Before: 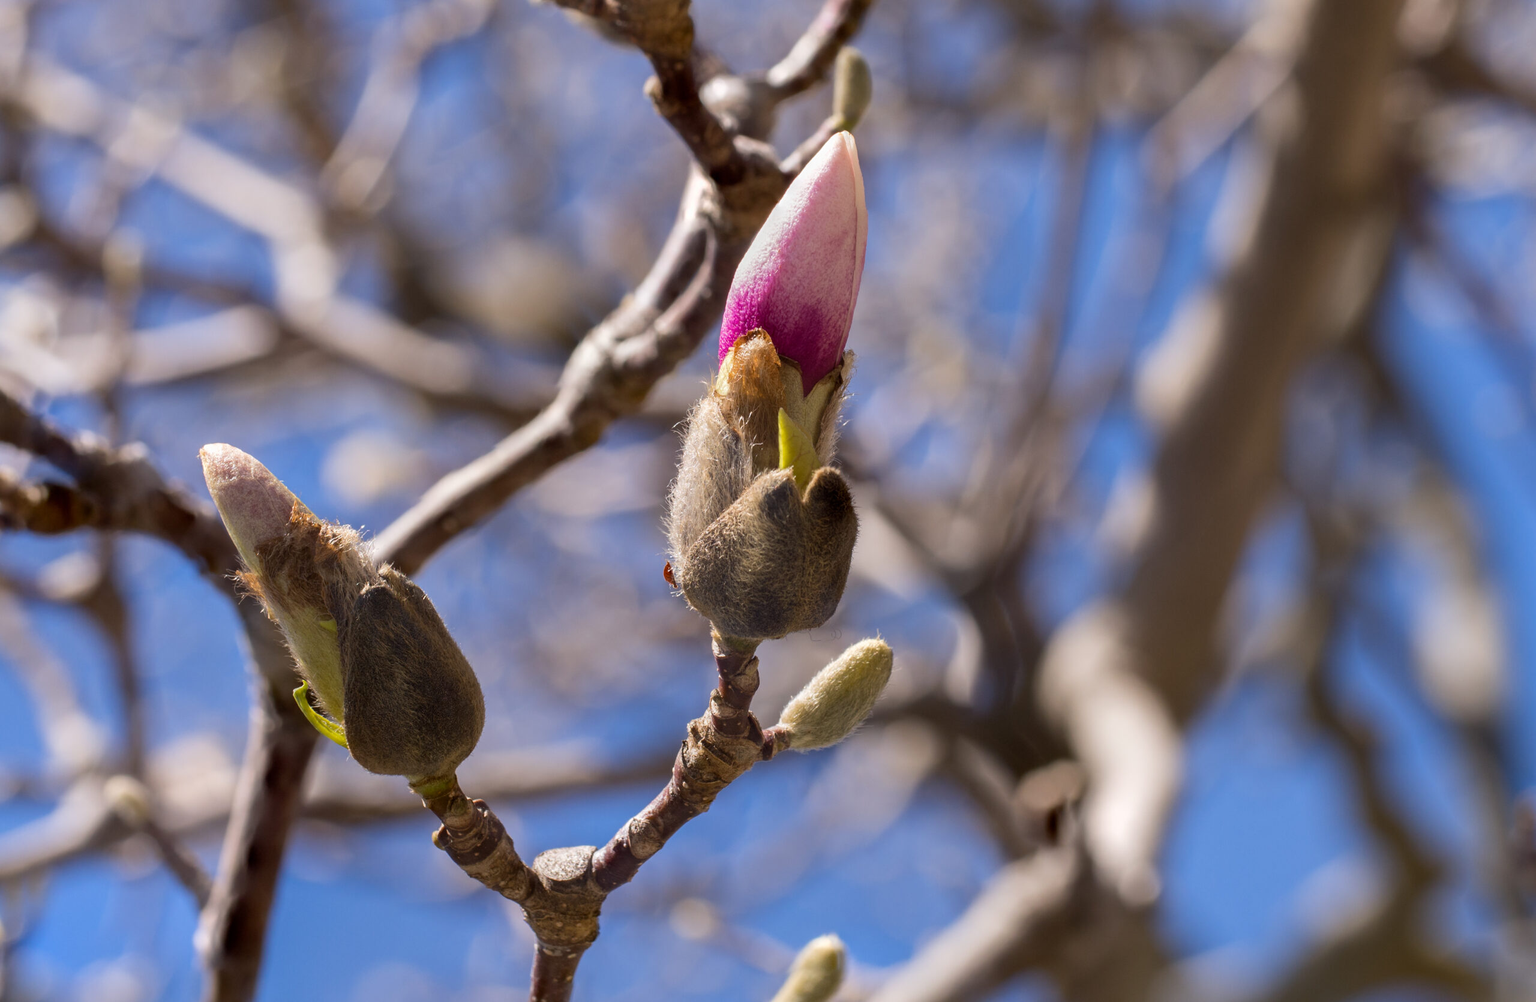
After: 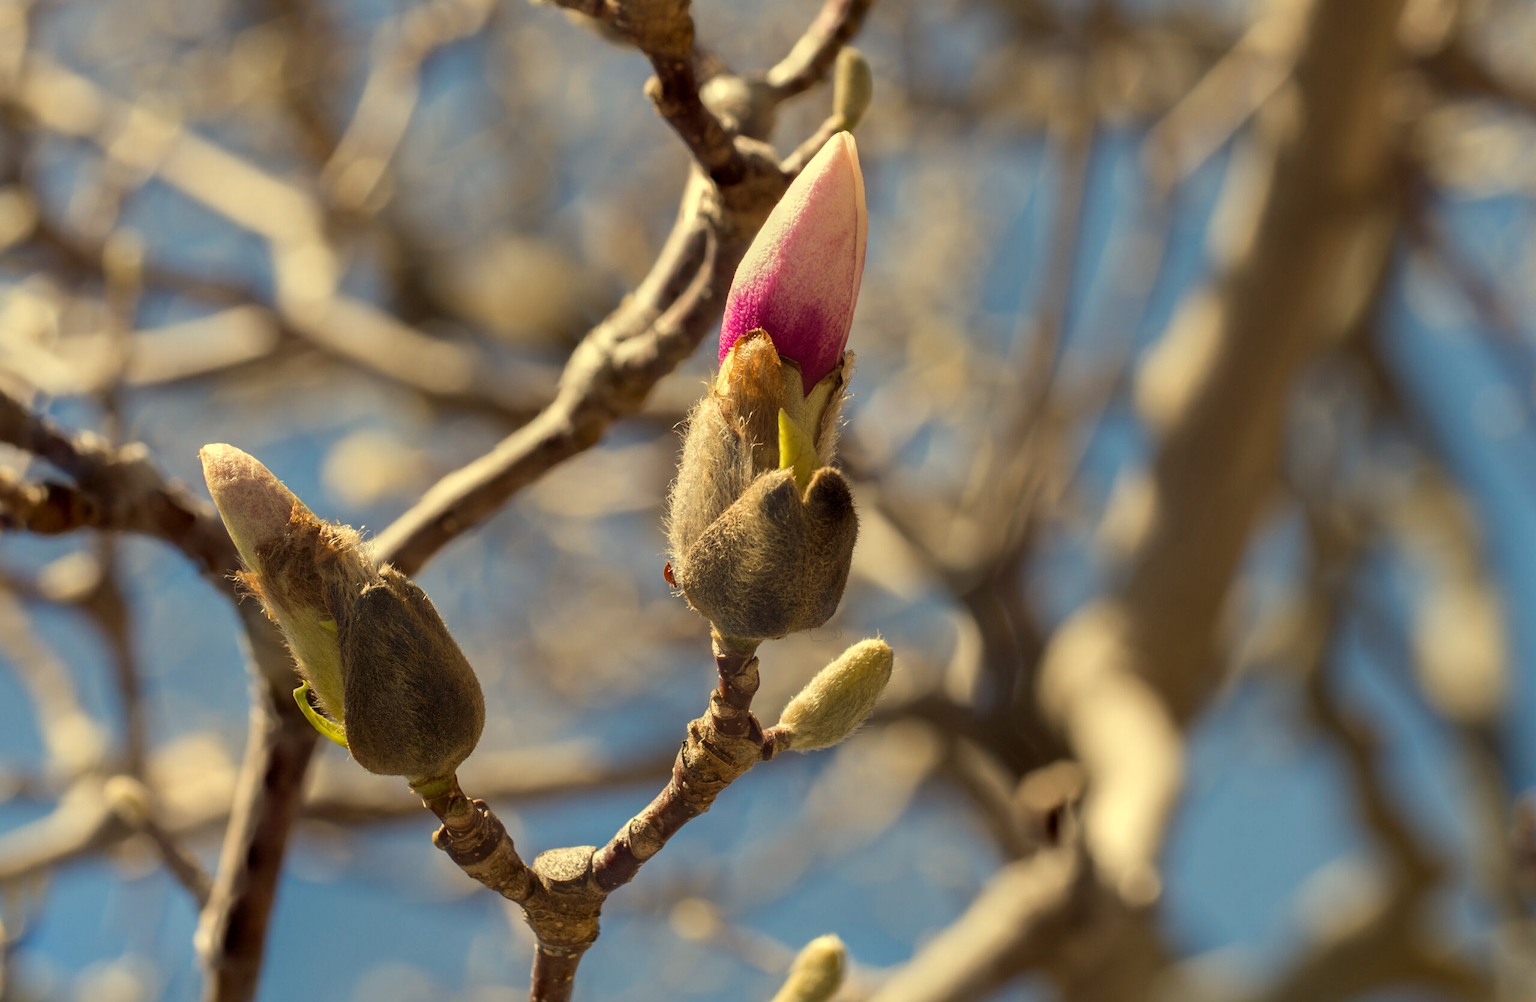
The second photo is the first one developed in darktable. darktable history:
tone equalizer: -7 EV 0.13 EV, smoothing diameter 25%, edges refinement/feathering 10, preserve details guided filter
color correction: highlights a* -4.28, highlights b* 6.53
white balance: red 1.08, blue 0.791
